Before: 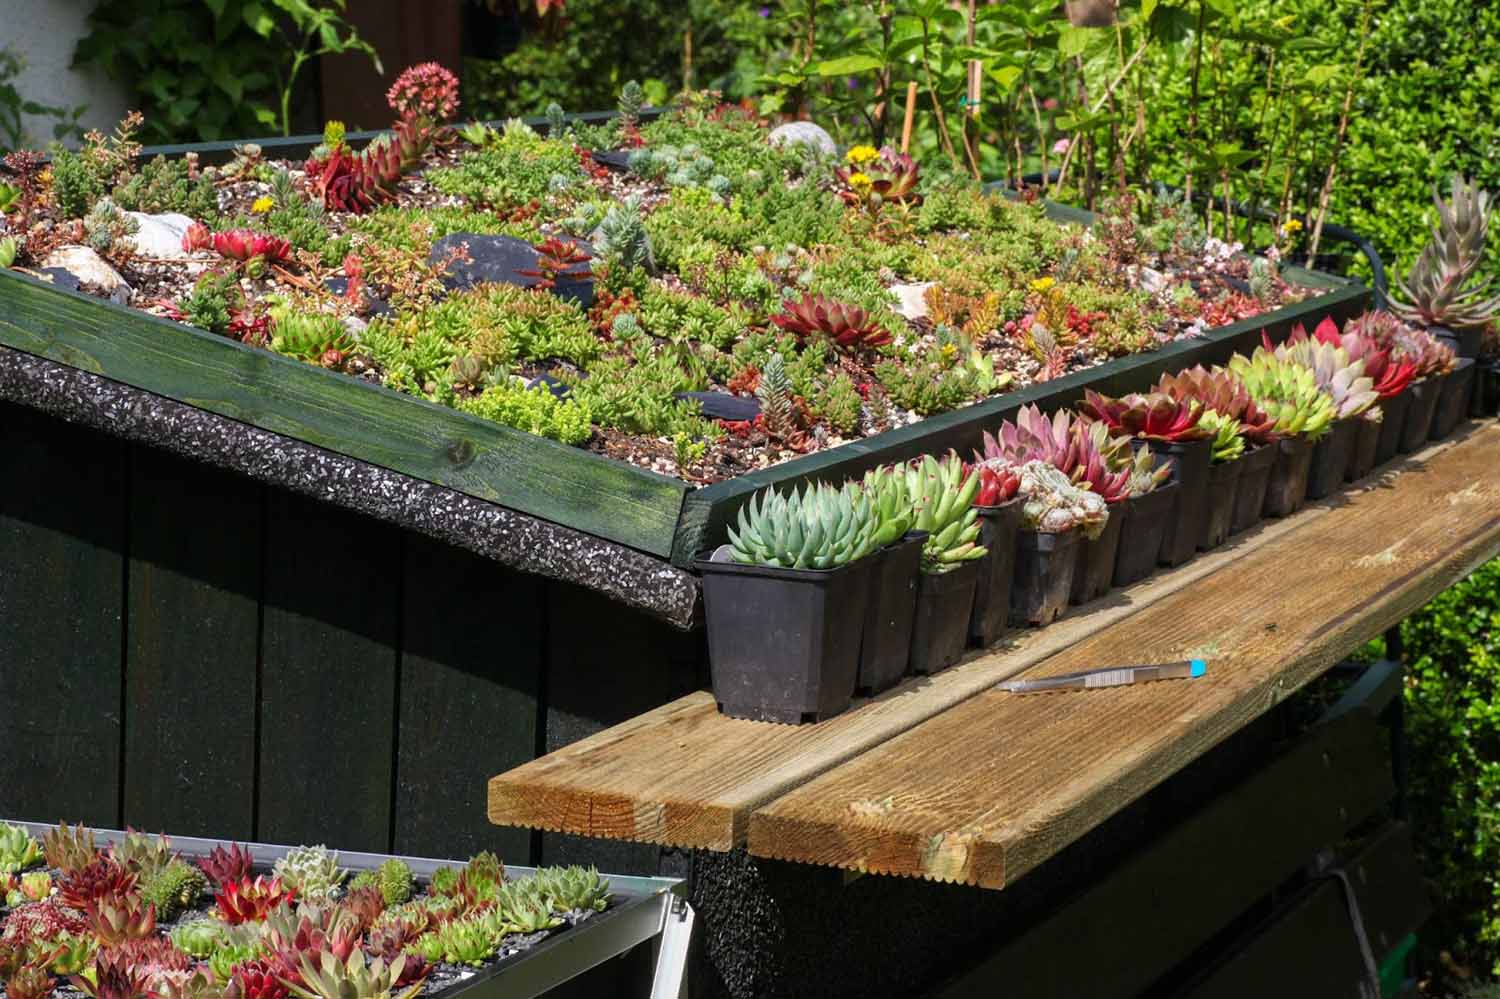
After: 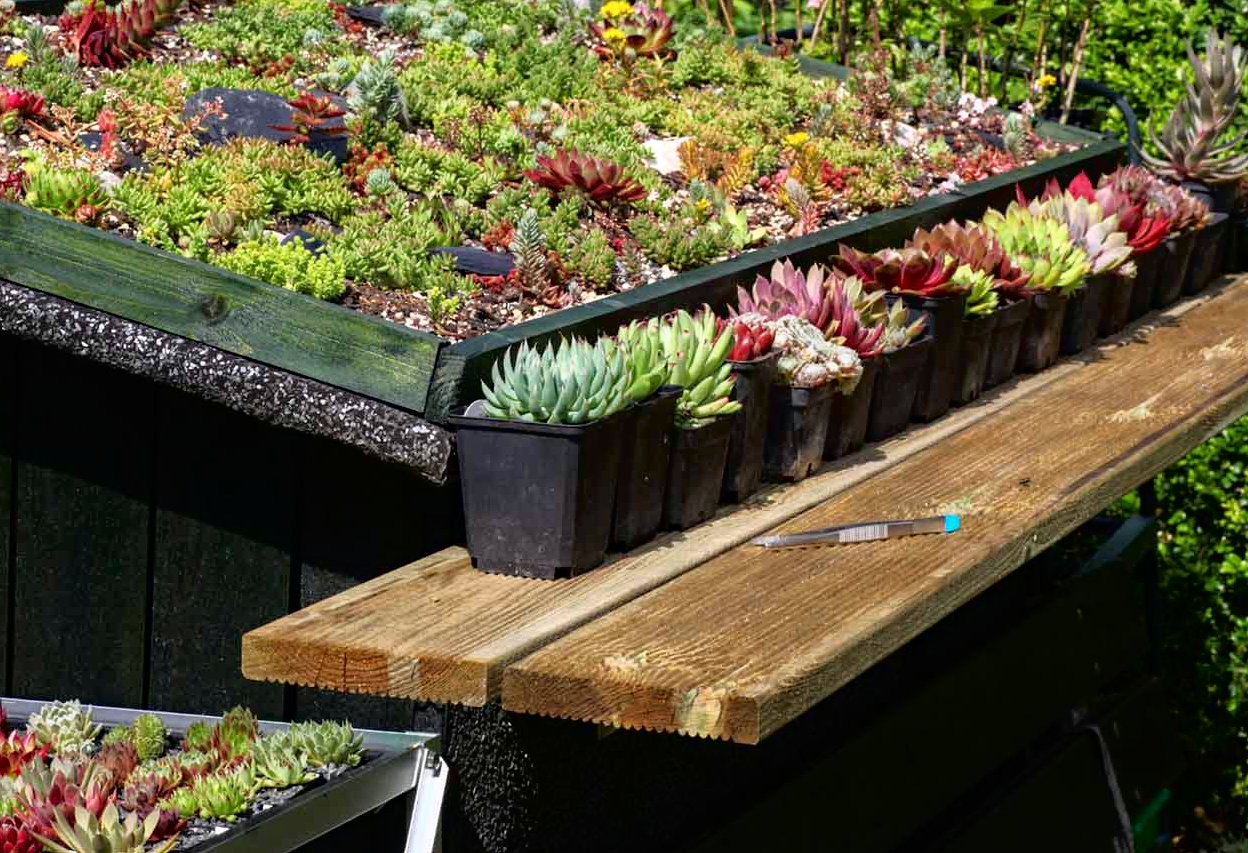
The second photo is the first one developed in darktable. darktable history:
haze removal: compatibility mode true, adaptive false
crop: left 16.429%, top 14.556%
tone curve: curves: ch0 [(0, 0) (0.003, 0.005) (0.011, 0.008) (0.025, 0.014) (0.044, 0.021) (0.069, 0.027) (0.1, 0.041) (0.136, 0.083) (0.177, 0.138) (0.224, 0.197) (0.277, 0.259) (0.335, 0.331) (0.399, 0.399) (0.468, 0.476) (0.543, 0.547) (0.623, 0.635) (0.709, 0.753) (0.801, 0.847) (0.898, 0.94) (1, 1)], color space Lab, independent channels
